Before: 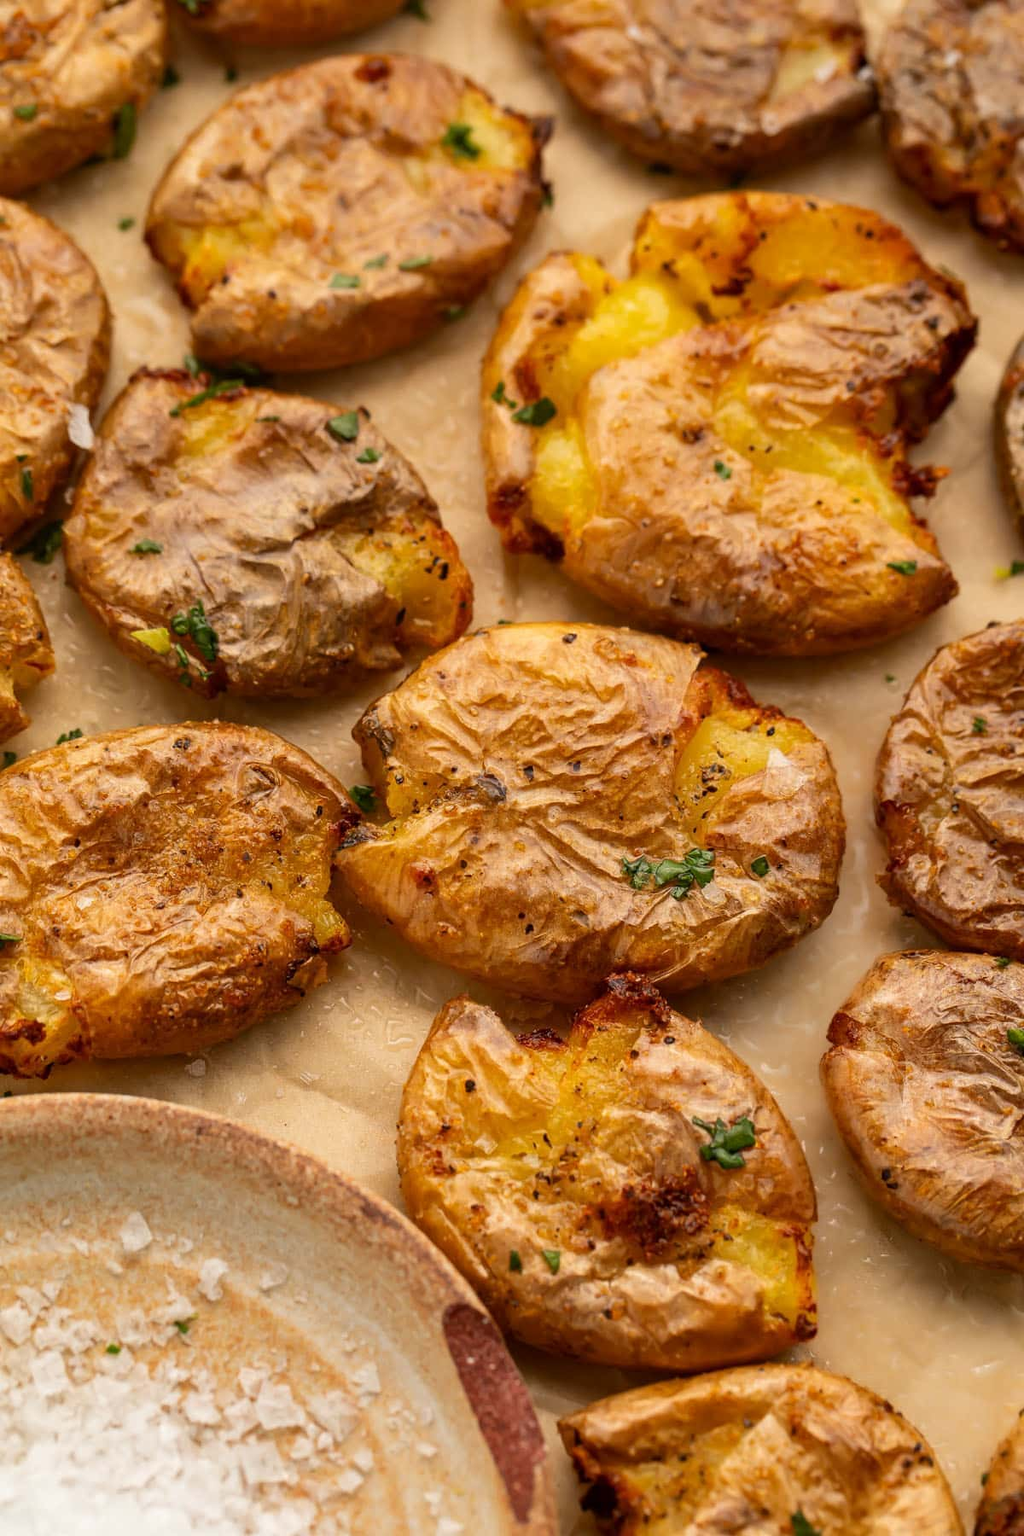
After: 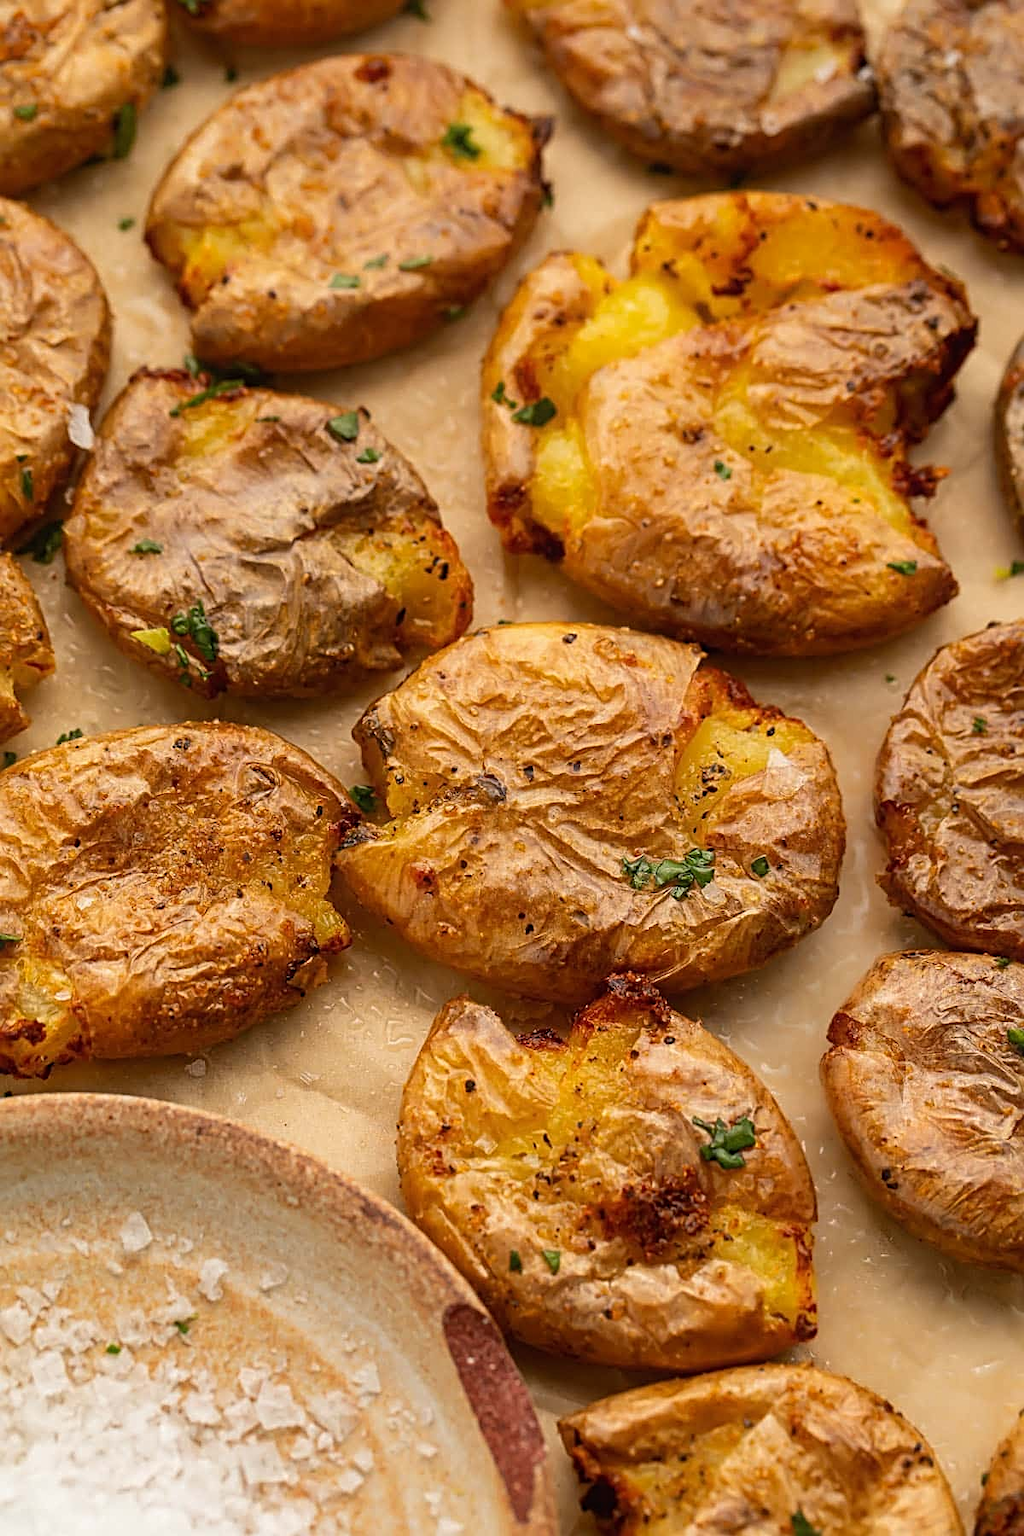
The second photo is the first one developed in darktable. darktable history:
sharpen: radius 2.767
contrast equalizer: y [[0.5, 0.5, 0.472, 0.5, 0.5, 0.5], [0.5 ×6], [0.5 ×6], [0 ×6], [0 ×6]]
